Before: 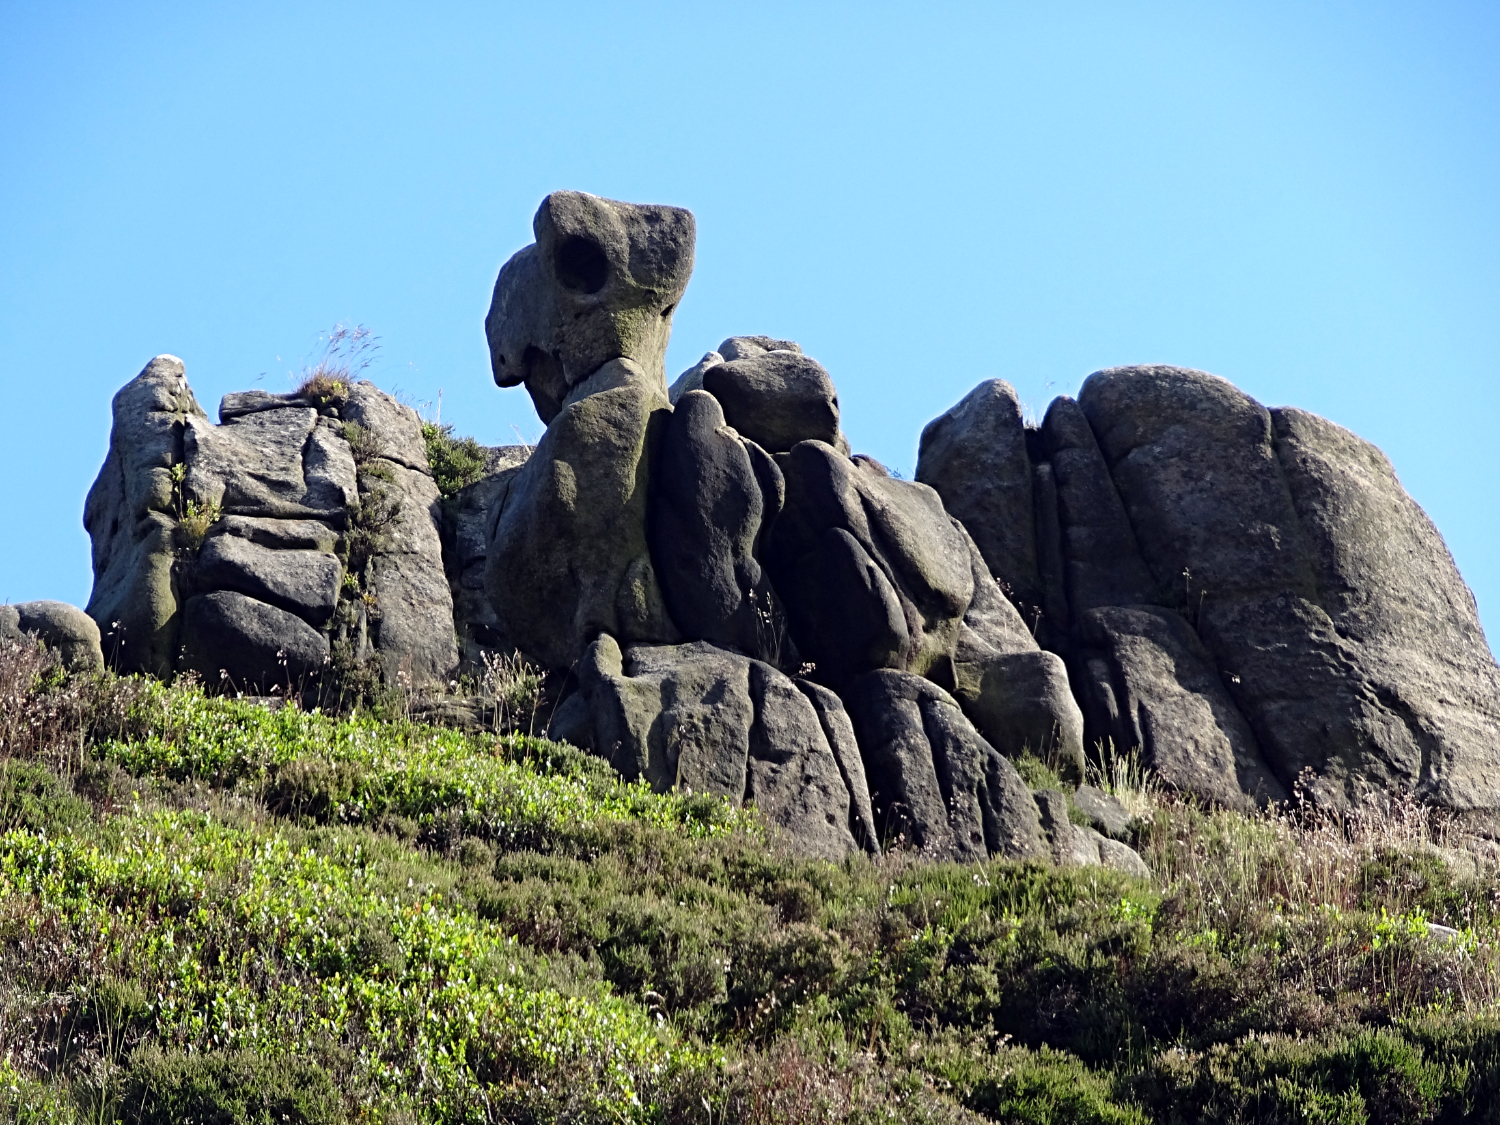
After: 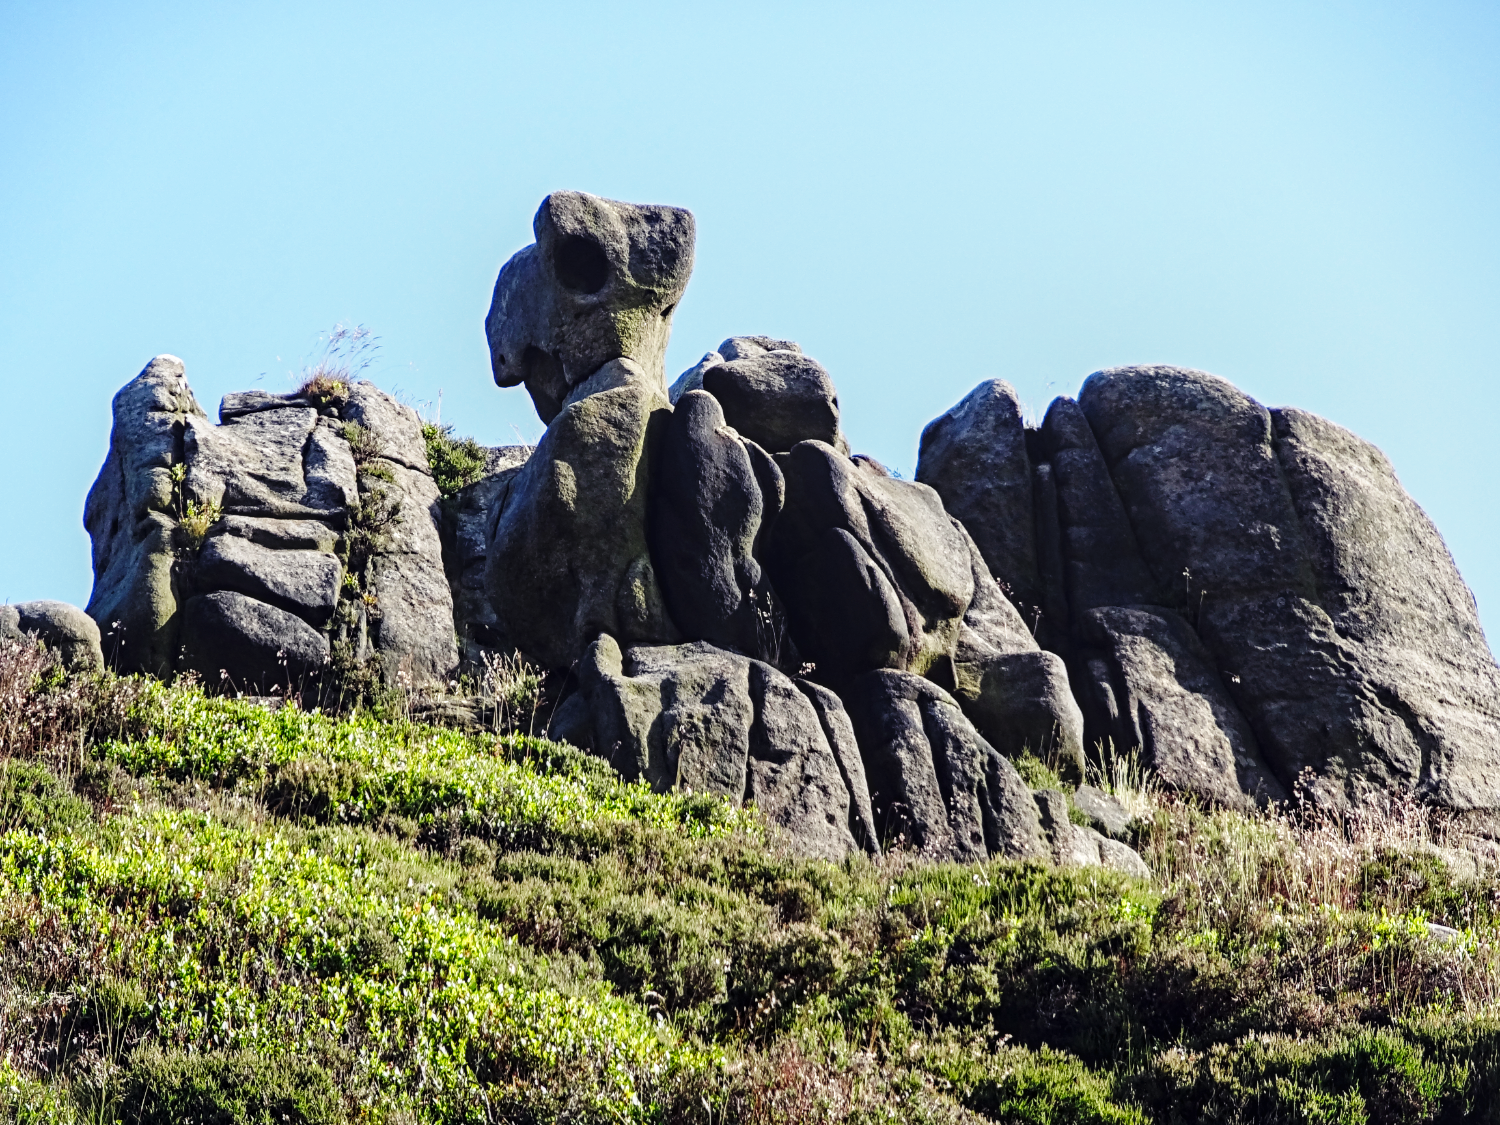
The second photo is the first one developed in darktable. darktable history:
base curve: curves: ch0 [(0, 0) (0.032, 0.025) (0.121, 0.166) (0.206, 0.329) (0.605, 0.79) (1, 1)], preserve colors none
local contrast: on, module defaults
